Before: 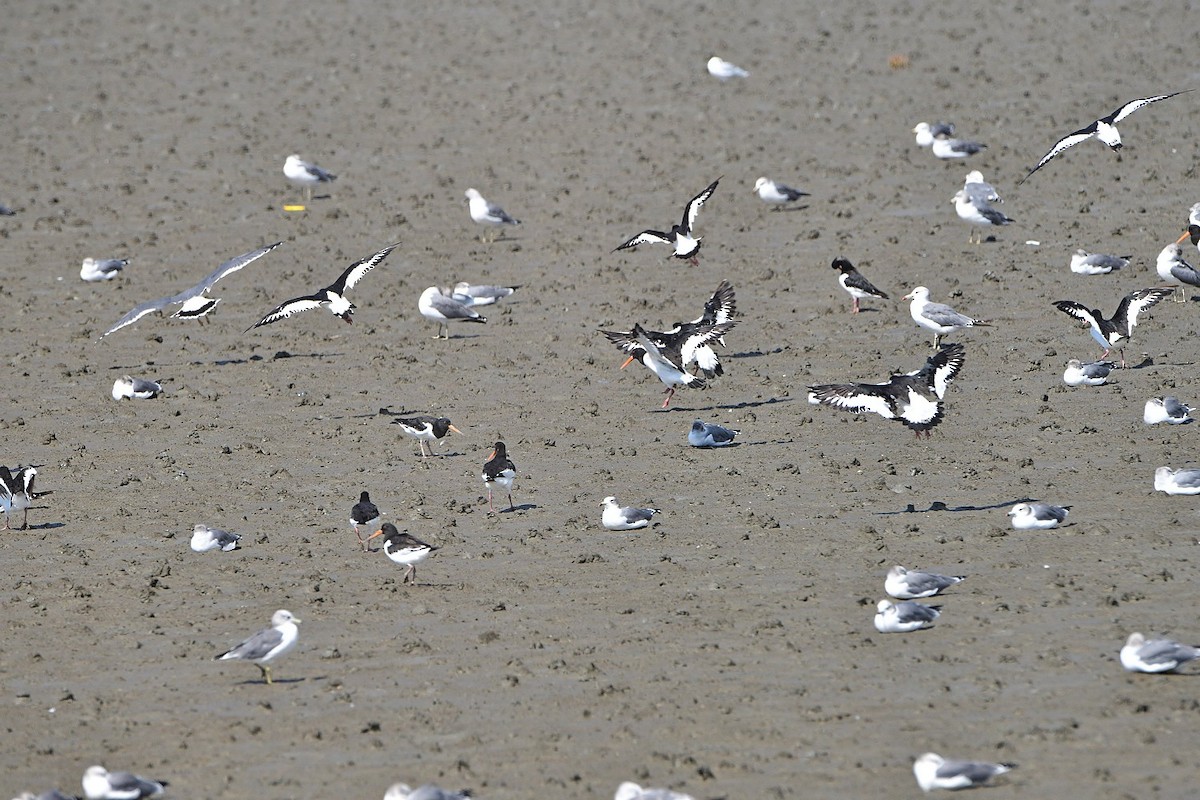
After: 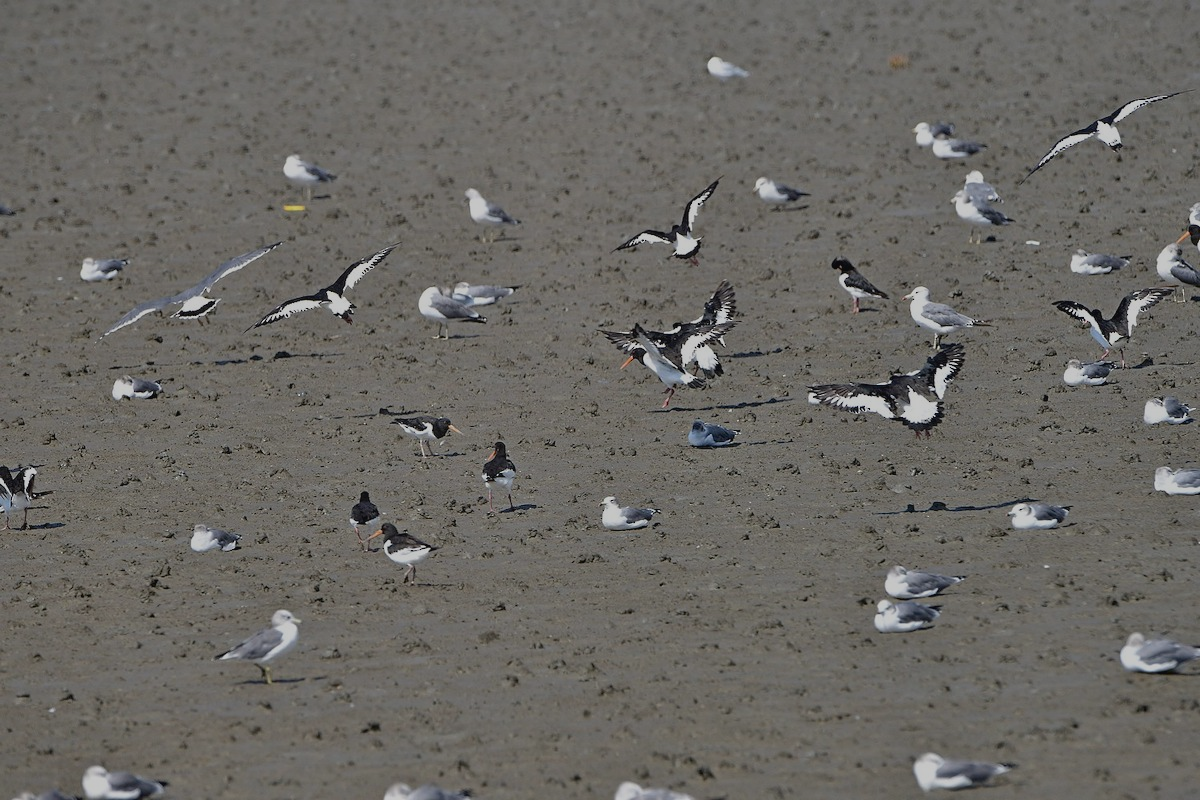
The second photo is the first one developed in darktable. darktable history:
contrast brightness saturation: contrast -0.08, brightness -0.04, saturation -0.11
exposure: black level correction 0.009, exposure -0.637 EV, compensate highlight preservation false
